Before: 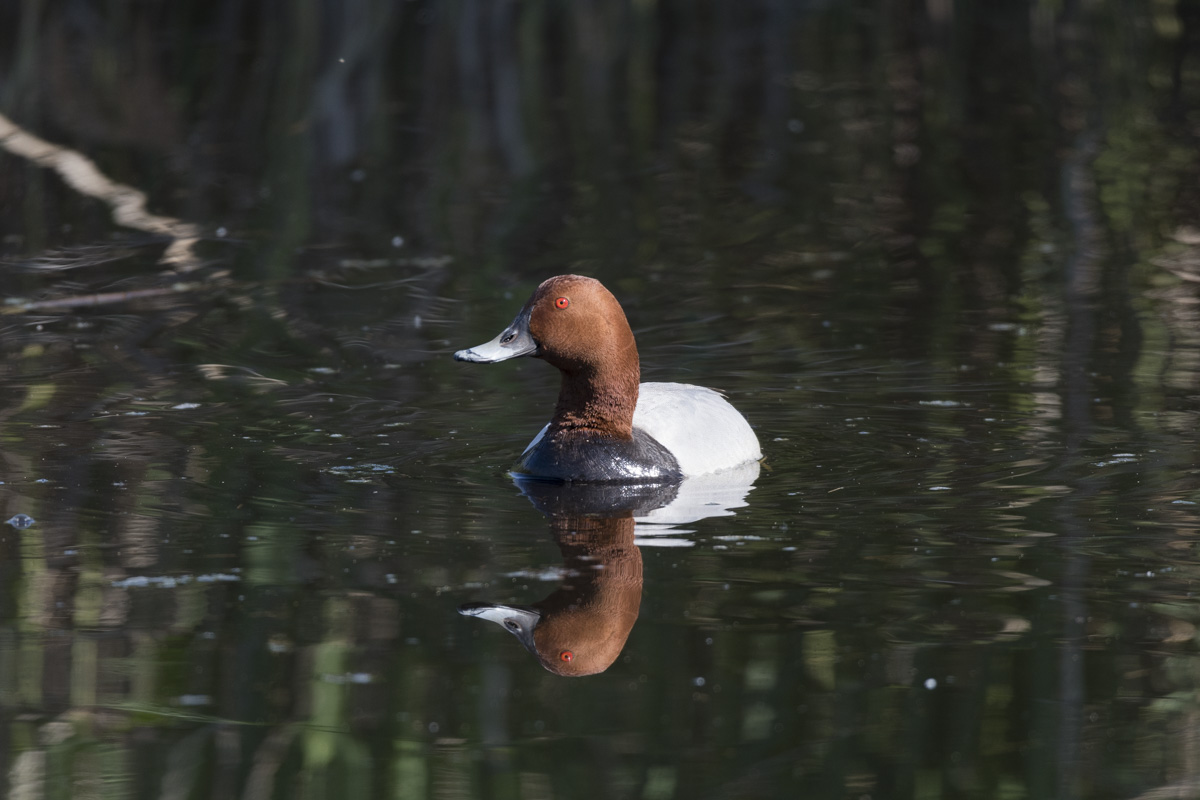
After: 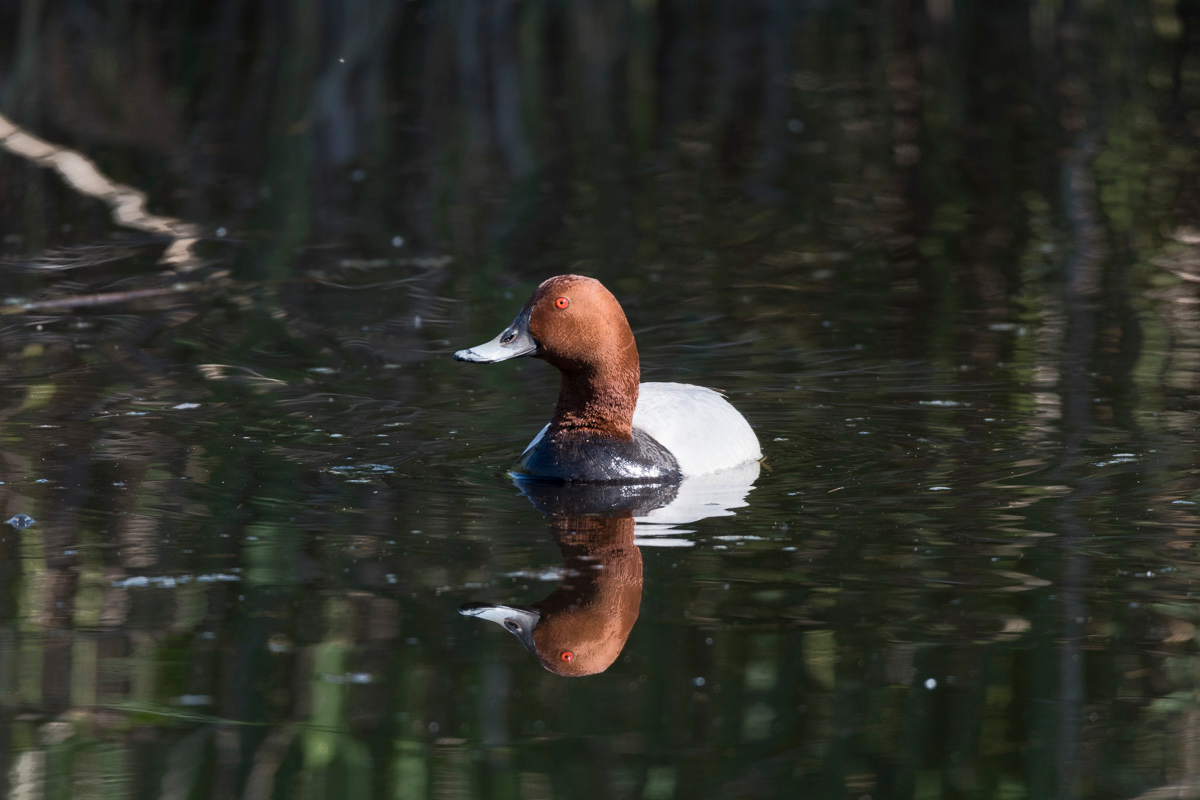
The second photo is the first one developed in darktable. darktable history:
tone curve: curves: ch0 [(0, 0) (0.003, 0.003) (0.011, 0.011) (0.025, 0.024) (0.044, 0.044) (0.069, 0.068) (0.1, 0.098) (0.136, 0.133) (0.177, 0.174) (0.224, 0.22) (0.277, 0.272) (0.335, 0.329) (0.399, 0.392) (0.468, 0.46) (0.543, 0.607) (0.623, 0.676) (0.709, 0.75) (0.801, 0.828) (0.898, 0.912) (1, 1)], color space Lab, independent channels, preserve colors none
